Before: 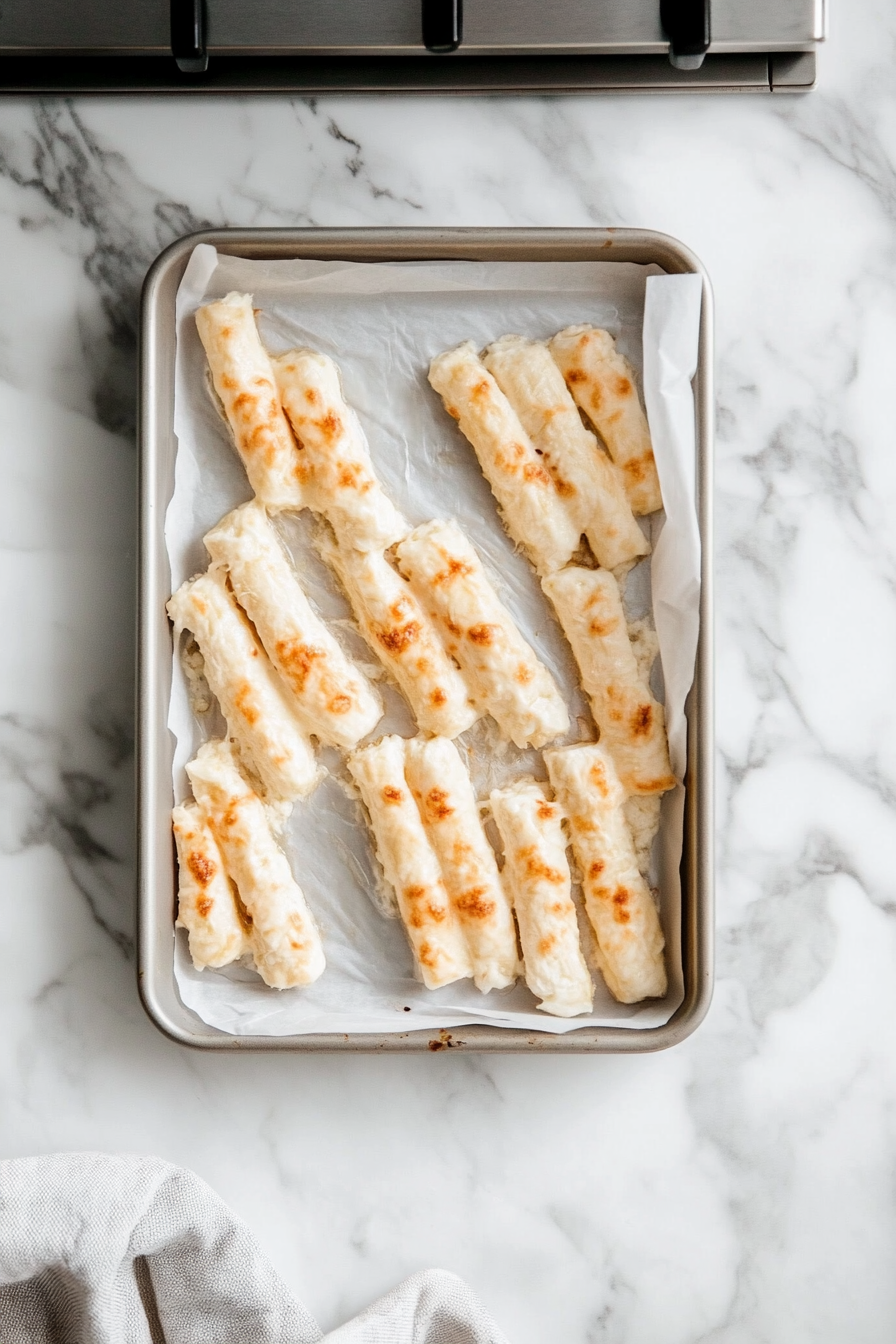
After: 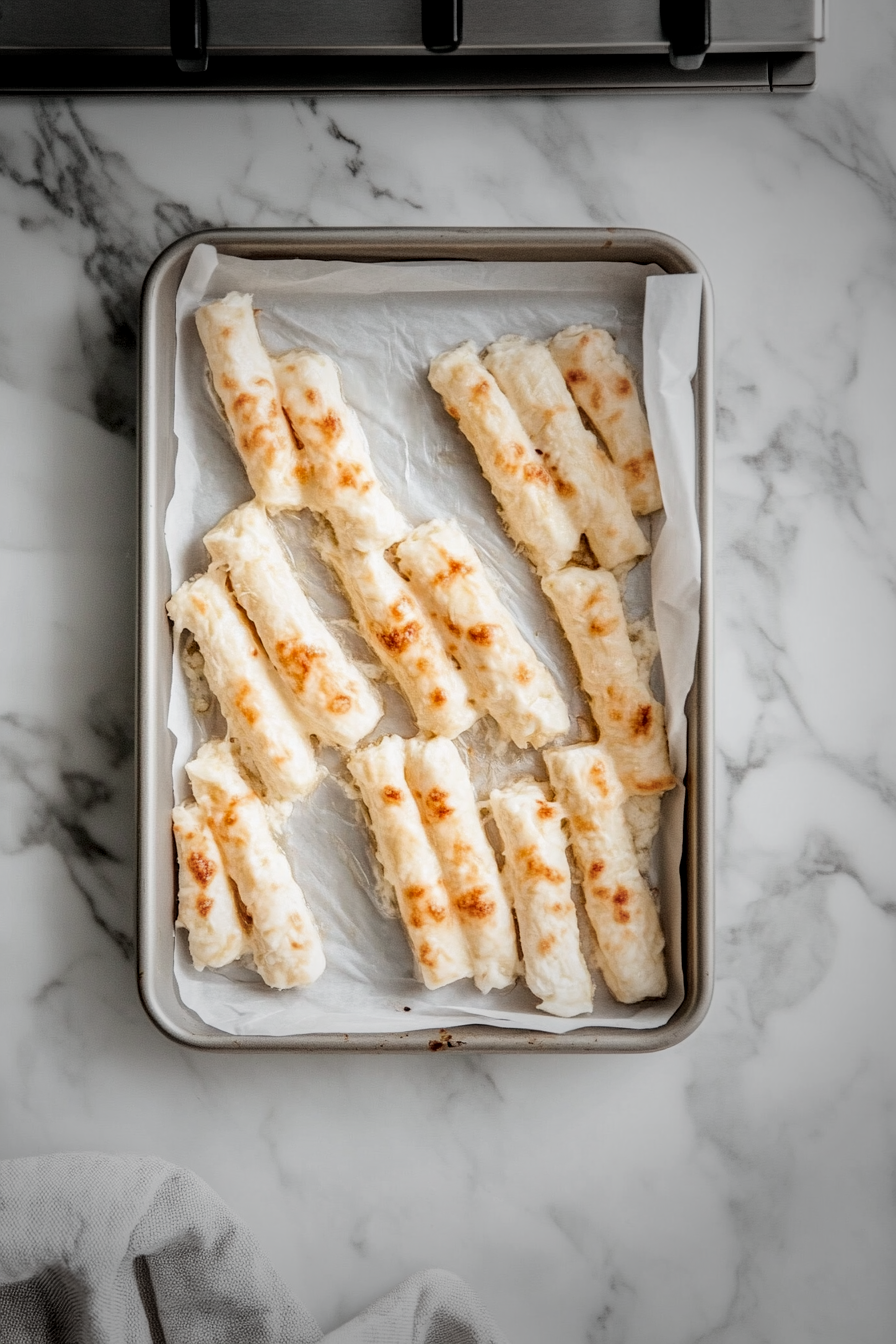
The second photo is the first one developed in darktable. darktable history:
filmic rgb: black relative exposure -9.5 EV, white relative exposure 3.02 EV, hardness 6.12
local contrast: detail 130%
vignetting: fall-off start 33.76%, fall-off radius 64.94%, brightness -0.575, center (-0.12, -0.002), width/height ratio 0.959
